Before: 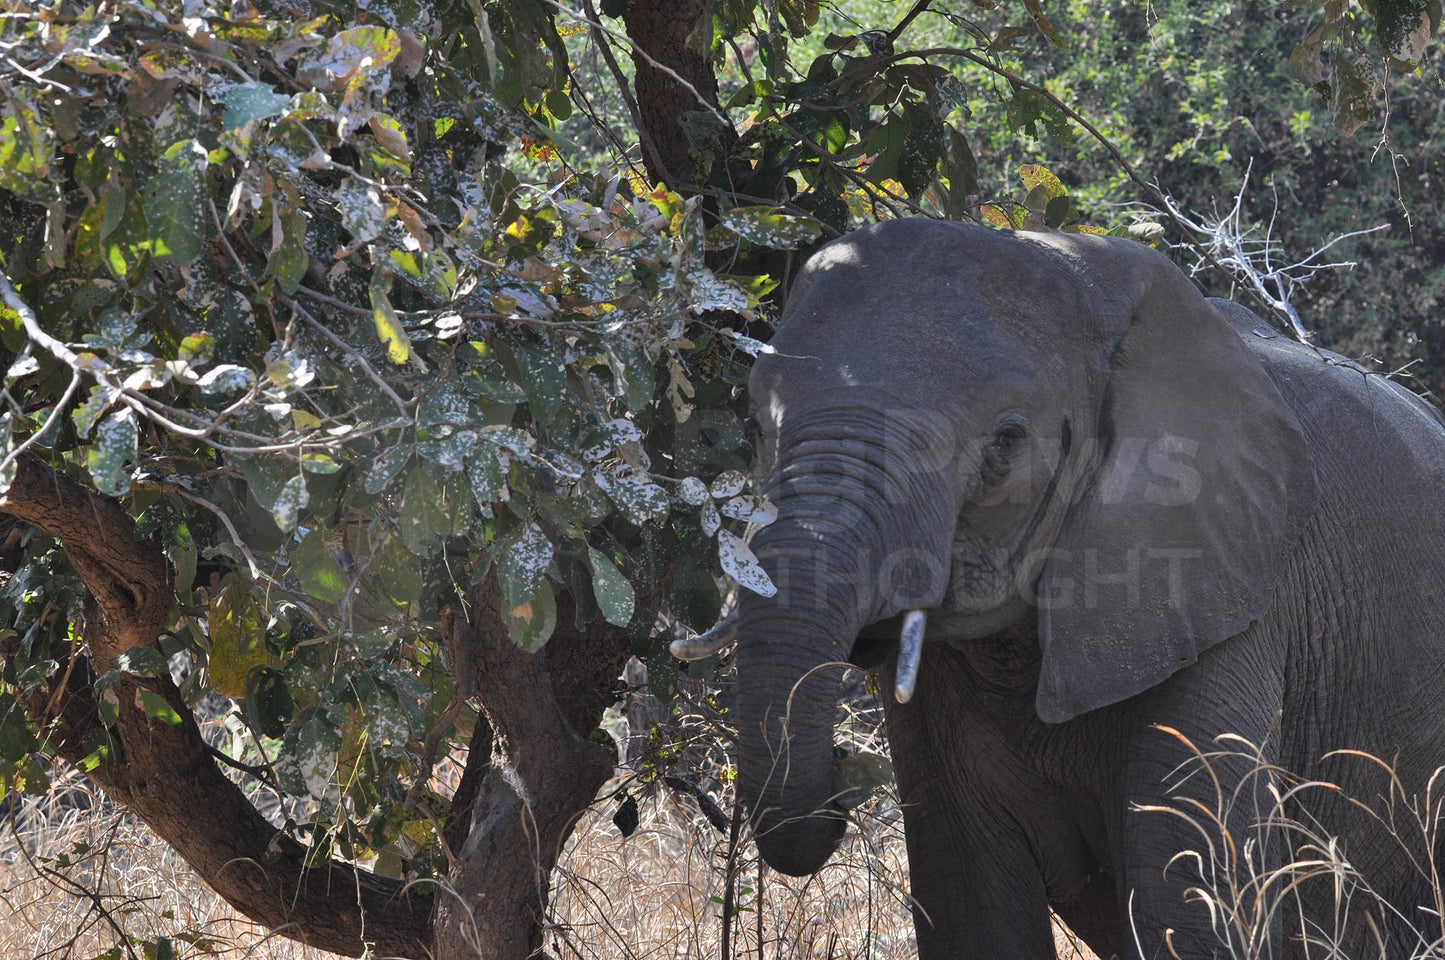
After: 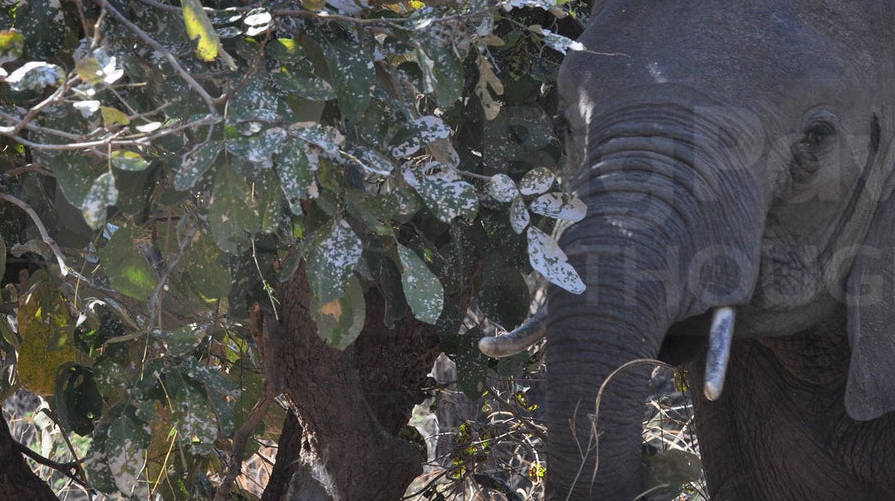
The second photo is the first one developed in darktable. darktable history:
crop: left 13.257%, top 31.62%, right 24.742%, bottom 16.088%
